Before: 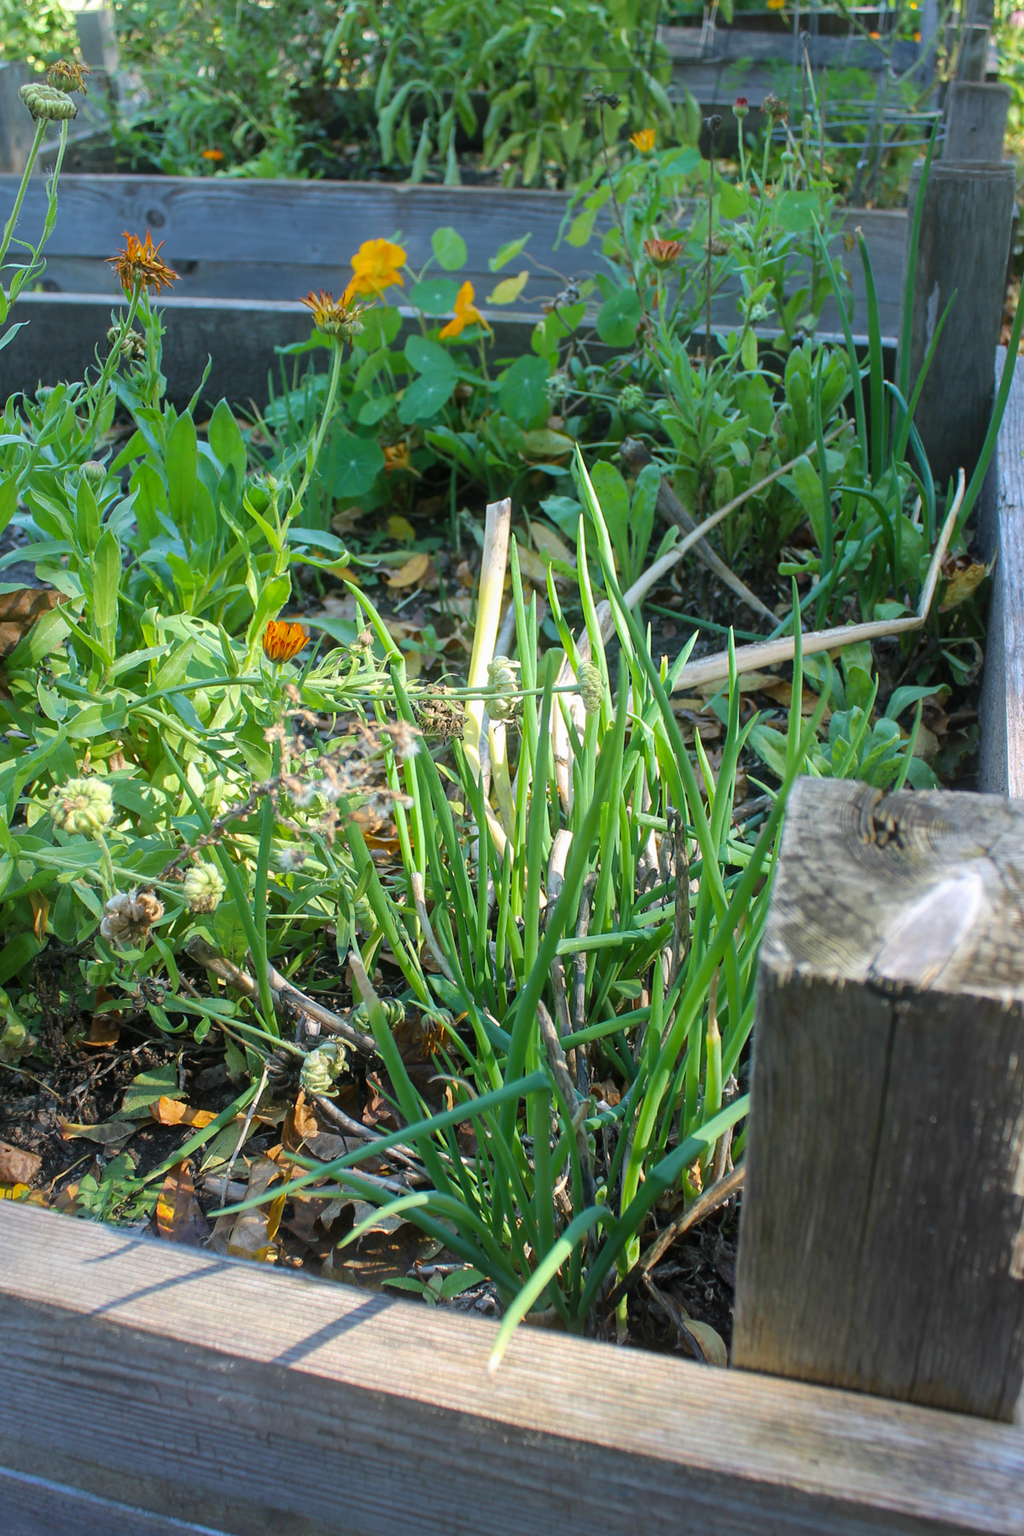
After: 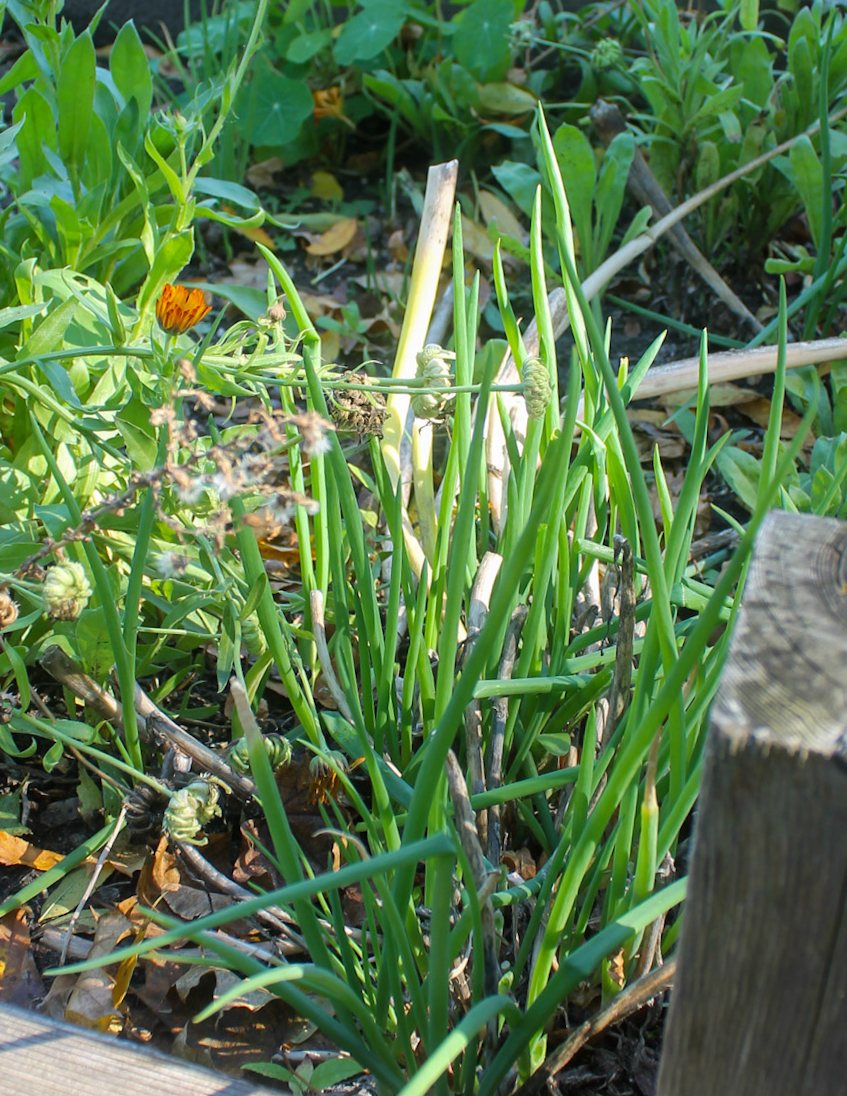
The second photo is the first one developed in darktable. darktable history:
crop and rotate: angle -4.08°, left 9.839%, top 20.852%, right 12.163%, bottom 11.876%
